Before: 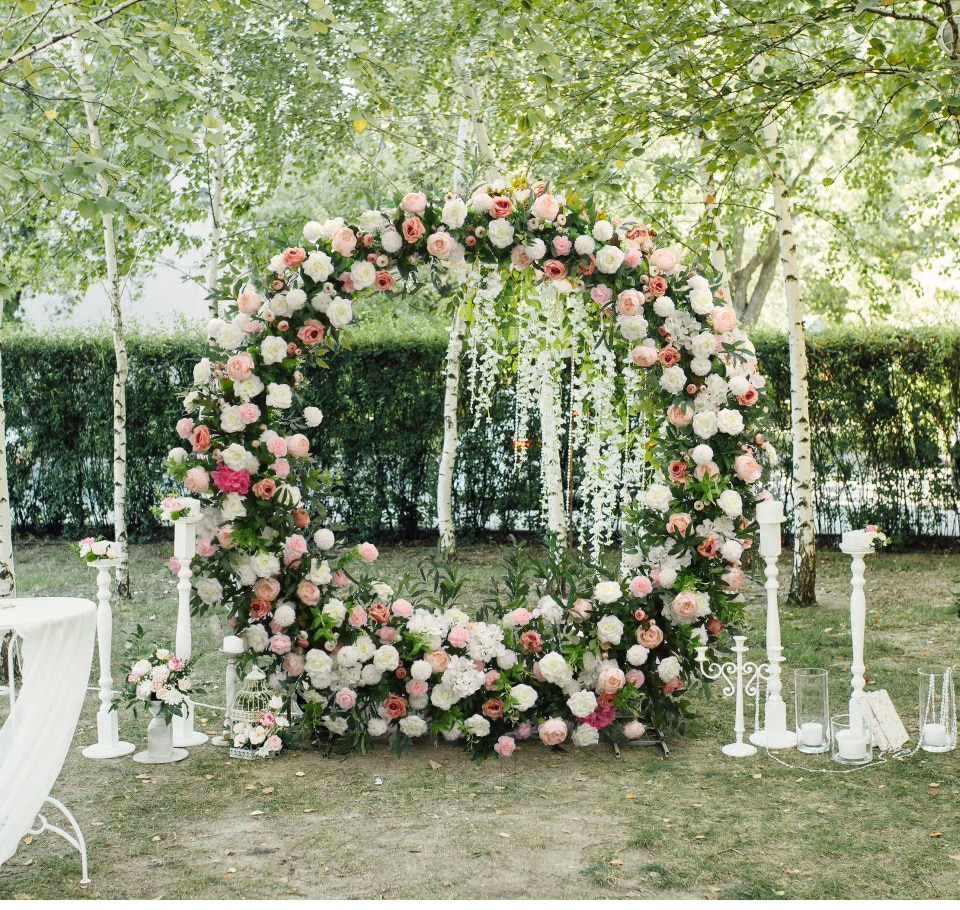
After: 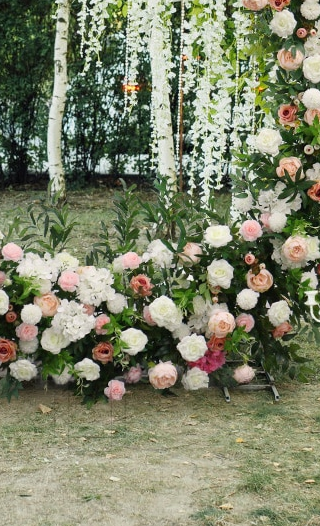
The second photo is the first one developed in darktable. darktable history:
crop: left 40.654%, top 39.213%, right 25.933%, bottom 2.943%
